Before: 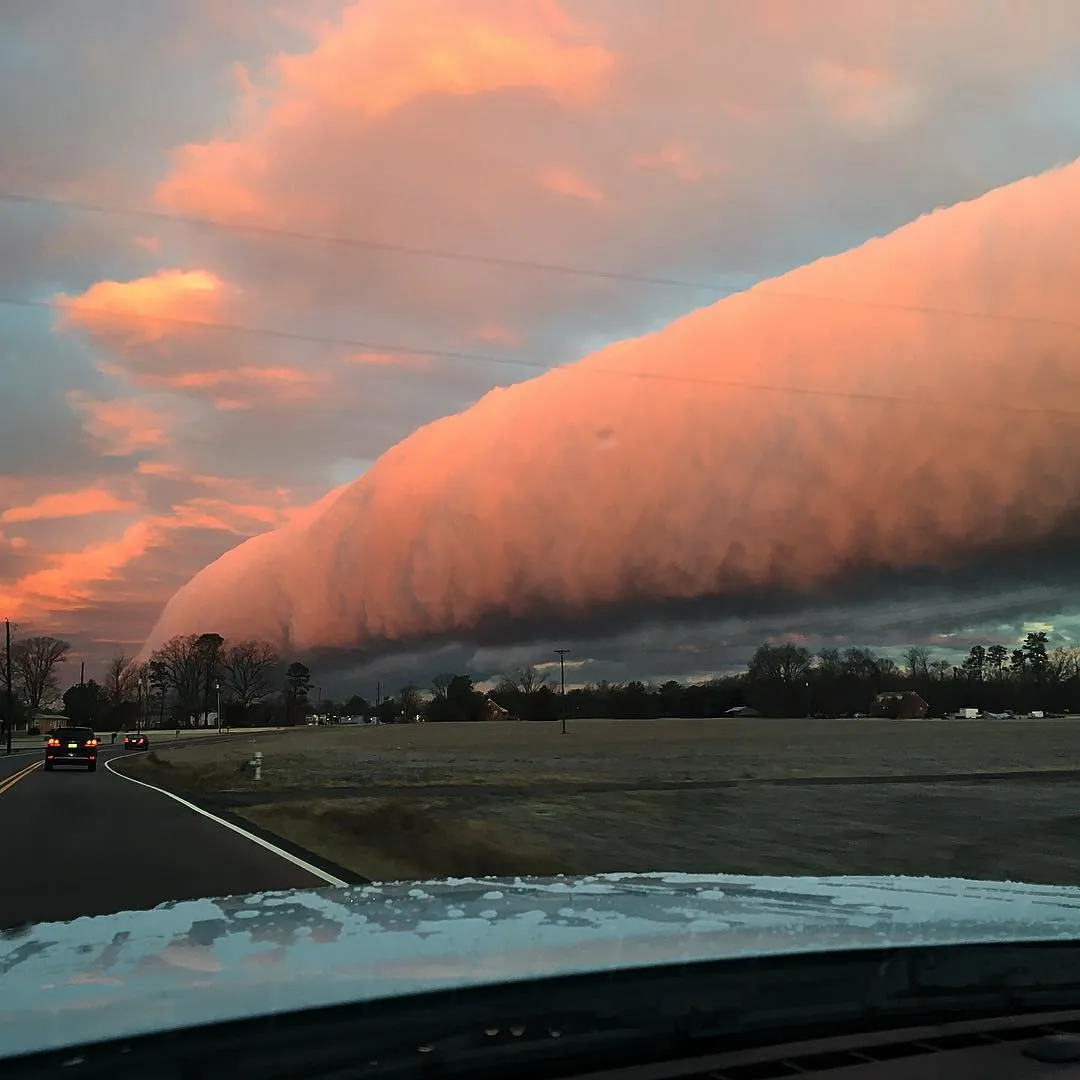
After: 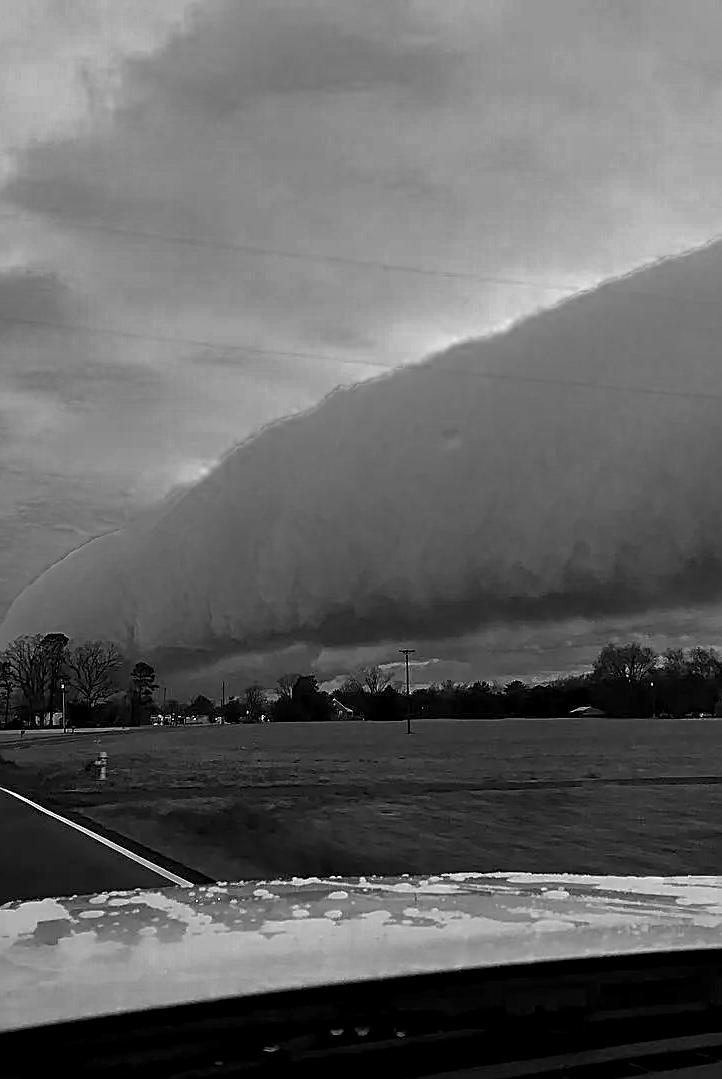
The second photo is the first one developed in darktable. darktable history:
exposure: black level correction 0.005, exposure 0.42 EV, compensate exposure bias true, compensate highlight preservation false
crop and rotate: left 14.416%, right 18.723%
color zones: curves: ch0 [(0.287, 0.048) (0.493, 0.484) (0.737, 0.816)]; ch1 [(0, 0) (0.143, 0) (0.286, 0) (0.429, 0) (0.571, 0) (0.714, 0) (0.857, 0)]
sharpen: on, module defaults
